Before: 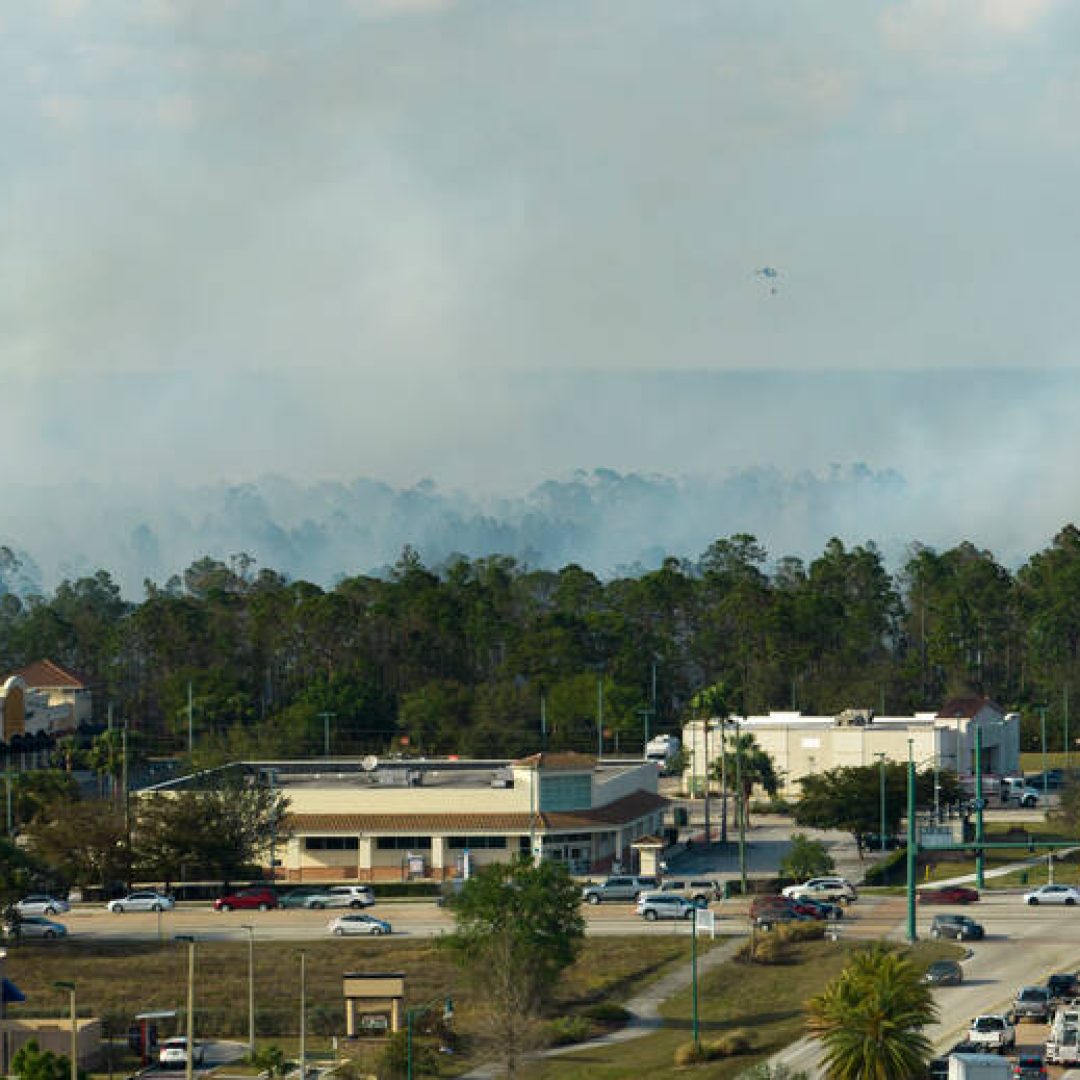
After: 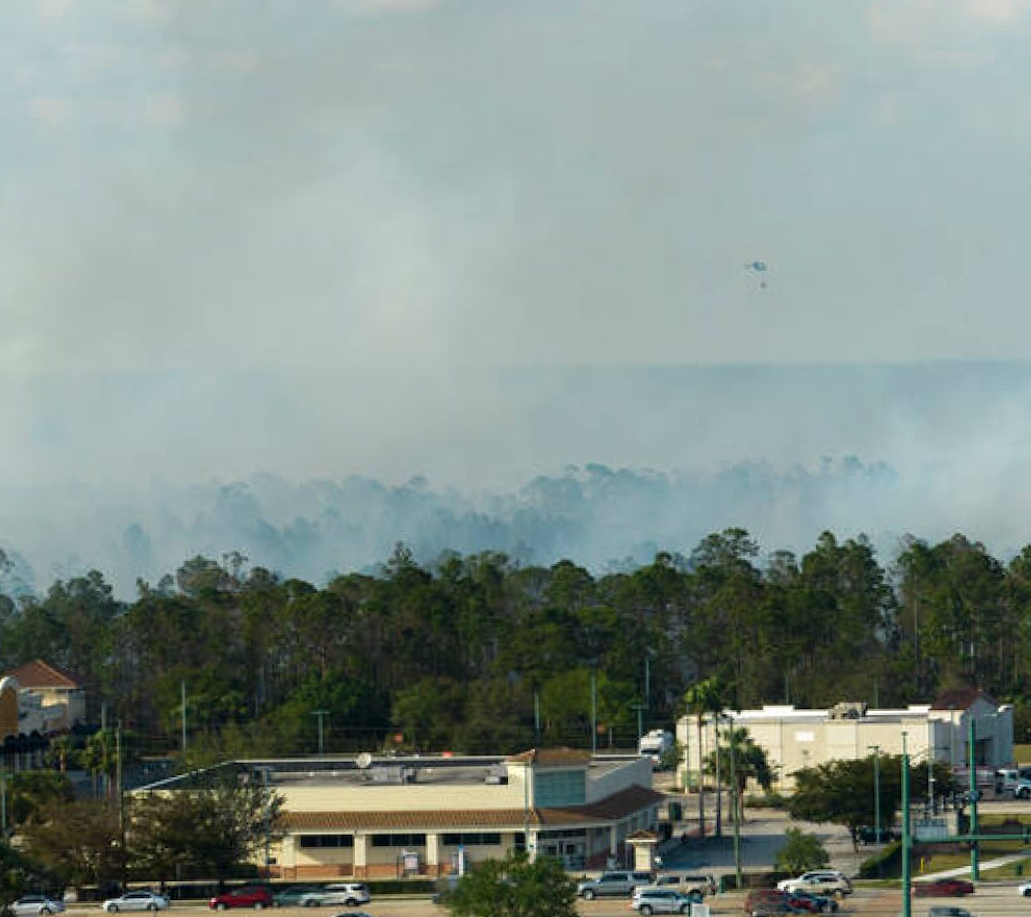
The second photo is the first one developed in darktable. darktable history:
crop and rotate: angle 0.509°, left 0.34%, right 3.29%, bottom 14.299%
